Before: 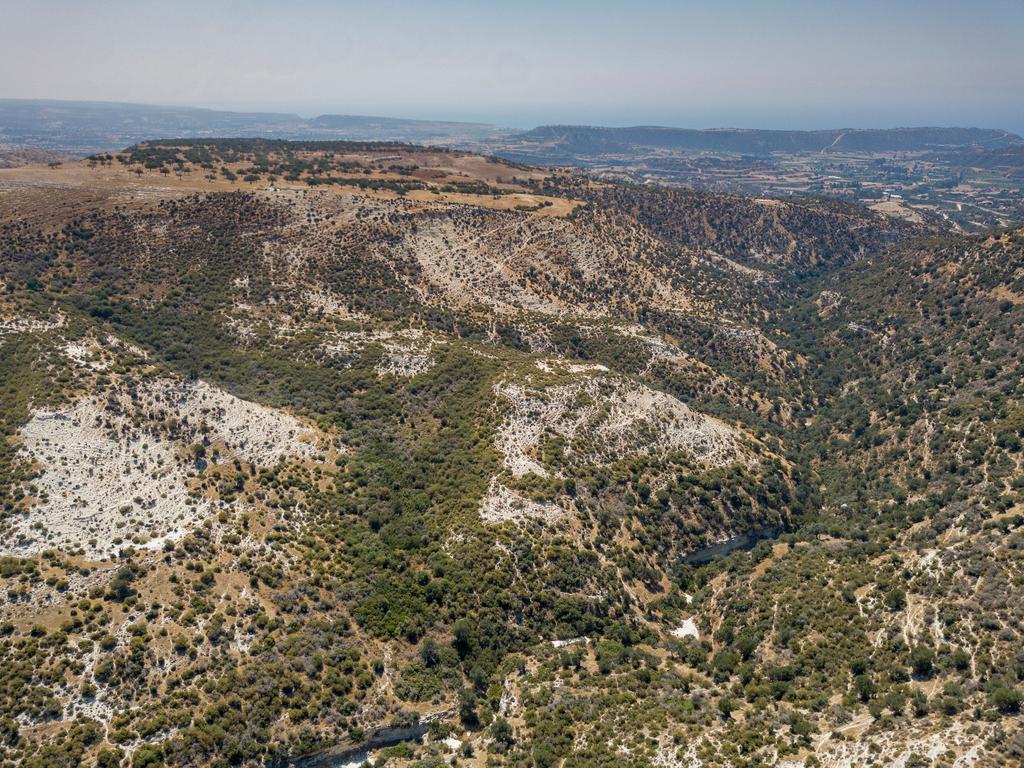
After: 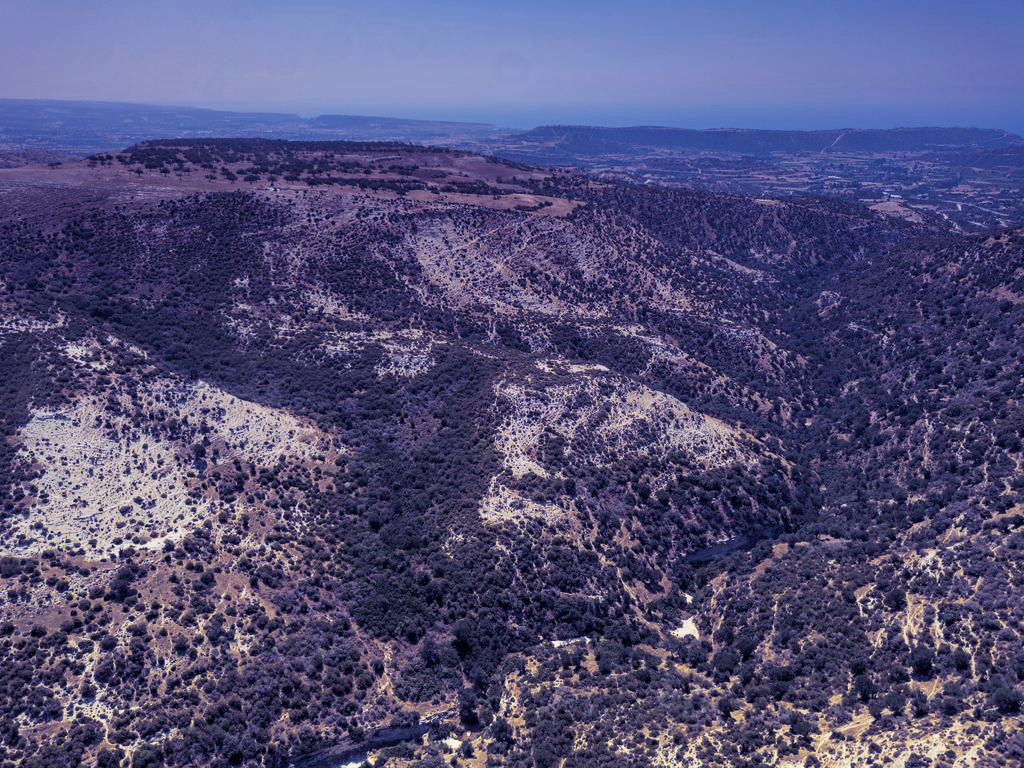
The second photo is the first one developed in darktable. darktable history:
split-toning: shadows › hue 242.67°, shadows › saturation 0.733, highlights › hue 45.33°, highlights › saturation 0.667, balance -53.304, compress 21.15%
color balance rgb: linear chroma grading › global chroma 15%, perceptual saturation grading › global saturation 30%
graduated density: hue 238.83°, saturation 50%
